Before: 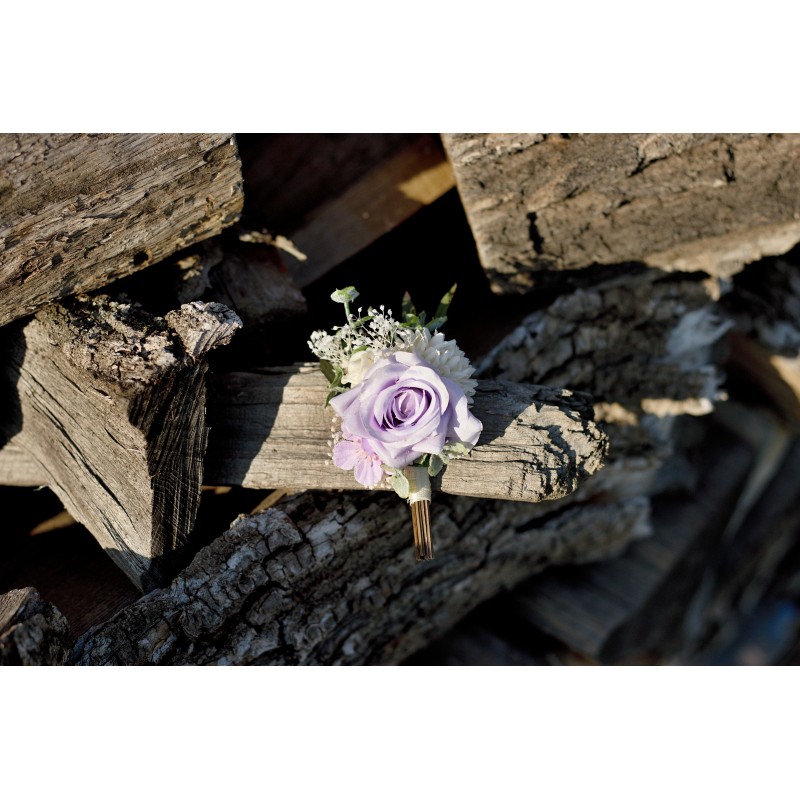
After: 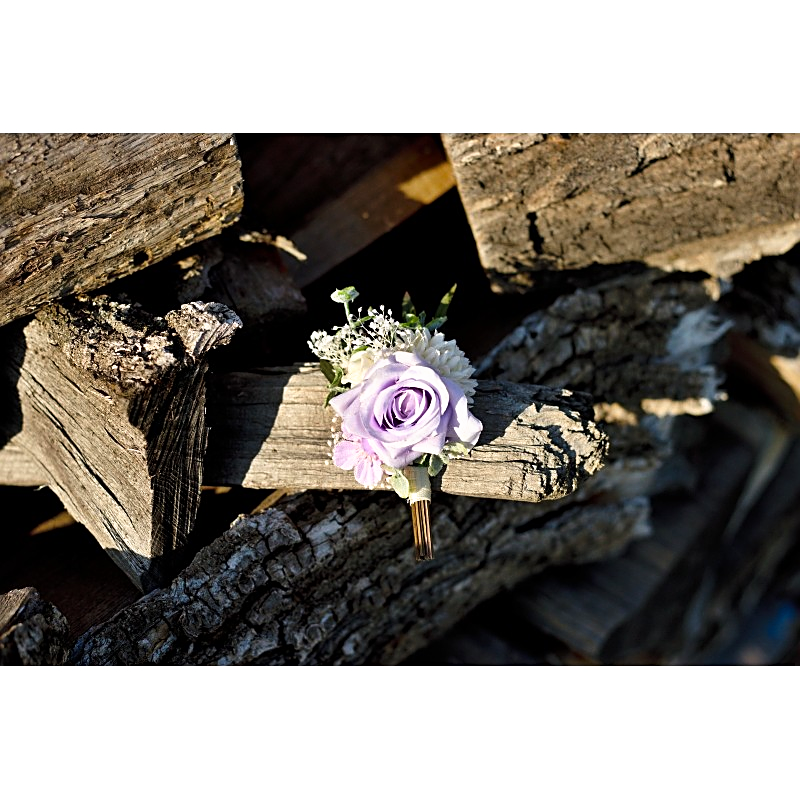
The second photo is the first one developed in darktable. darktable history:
sharpen: on, module defaults
tone curve: curves: ch0 [(0, 0) (0.003, 0.002) (0.011, 0.009) (0.025, 0.02) (0.044, 0.036) (0.069, 0.057) (0.1, 0.081) (0.136, 0.115) (0.177, 0.153) (0.224, 0.202) (0.277, 0.264) (0.335, 0.333) (0.399, 0.409) (0.468, 0.491) (0.543, 0.58) (0.623, 0.675) (0.709, 0.777) (0.801, 0.88) (0.898, 0.98) (1, 1)], preserve colors none
contrast brightness saturation: contrast 0.04, saturation 0.16
